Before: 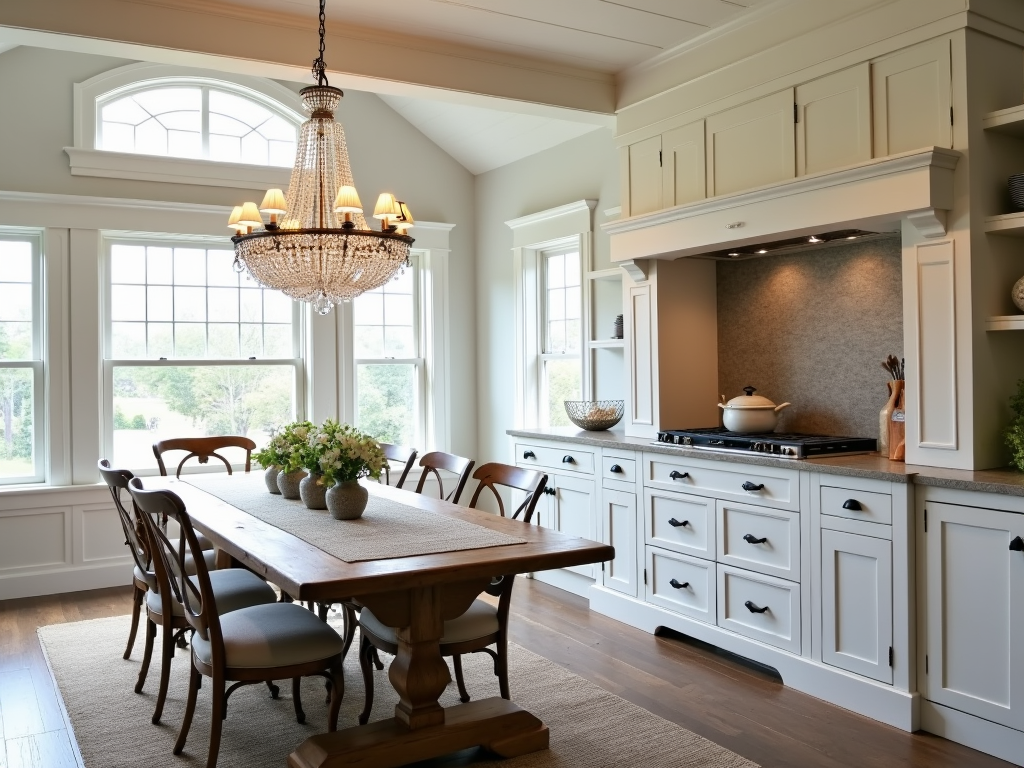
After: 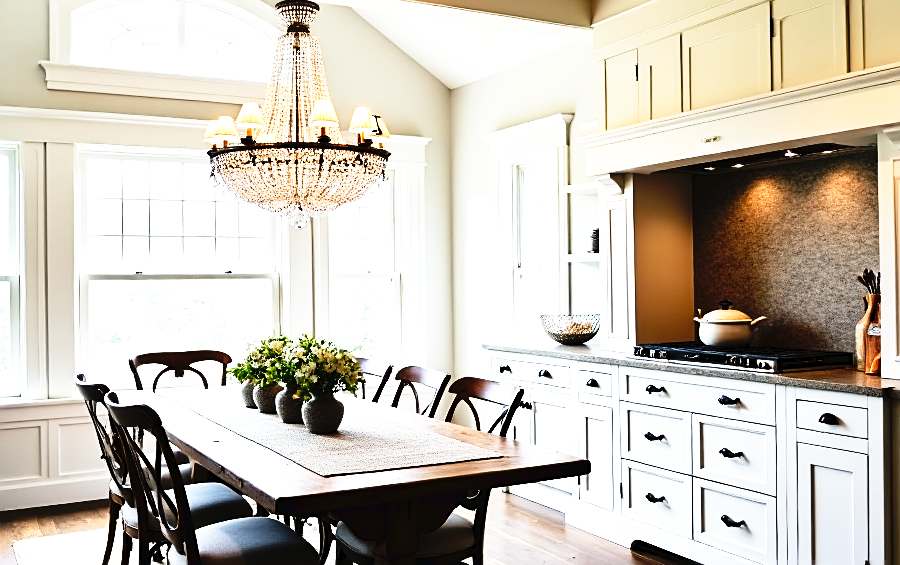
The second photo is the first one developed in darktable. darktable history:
tone equalizer: -8 EV -0.75 EV, -7 EV -0.7 EV, -6 EV -0.6 EV, -5 EV -0.4 EV, -3 EV 0.4 EV, -2 EV 0.6 EV, -1 EV 0.7 EV, +0 EV 0.75 EV, edges refinement/feathering 500, mask exposure compensation -1.57 EV, preserve details no
crop and rotate: left 2.425%, top 11.305%, right 9.6%, bottom 15.08%
tone curve: curves: ch0 [(0, 0) (0.003, 0.03) (0.011, 0.022) (0.025, 0.018) (0.044, 0.031) (0.069, 0.035) (0.1, 0.04) (0.136, 0.046) (0.177, 0.063) (0.224, 0.087) (0.277, 0.15) (0.335, 0.252) (0.399, 0.354) (0.468, 0.475) (0.543, 0.602) (0.623, 0.73) (0.709, 0.856) (0.801, 0.945) (0.898, 0.987) (1, 1)], preserve colors none
sharpen: on, module defaults
